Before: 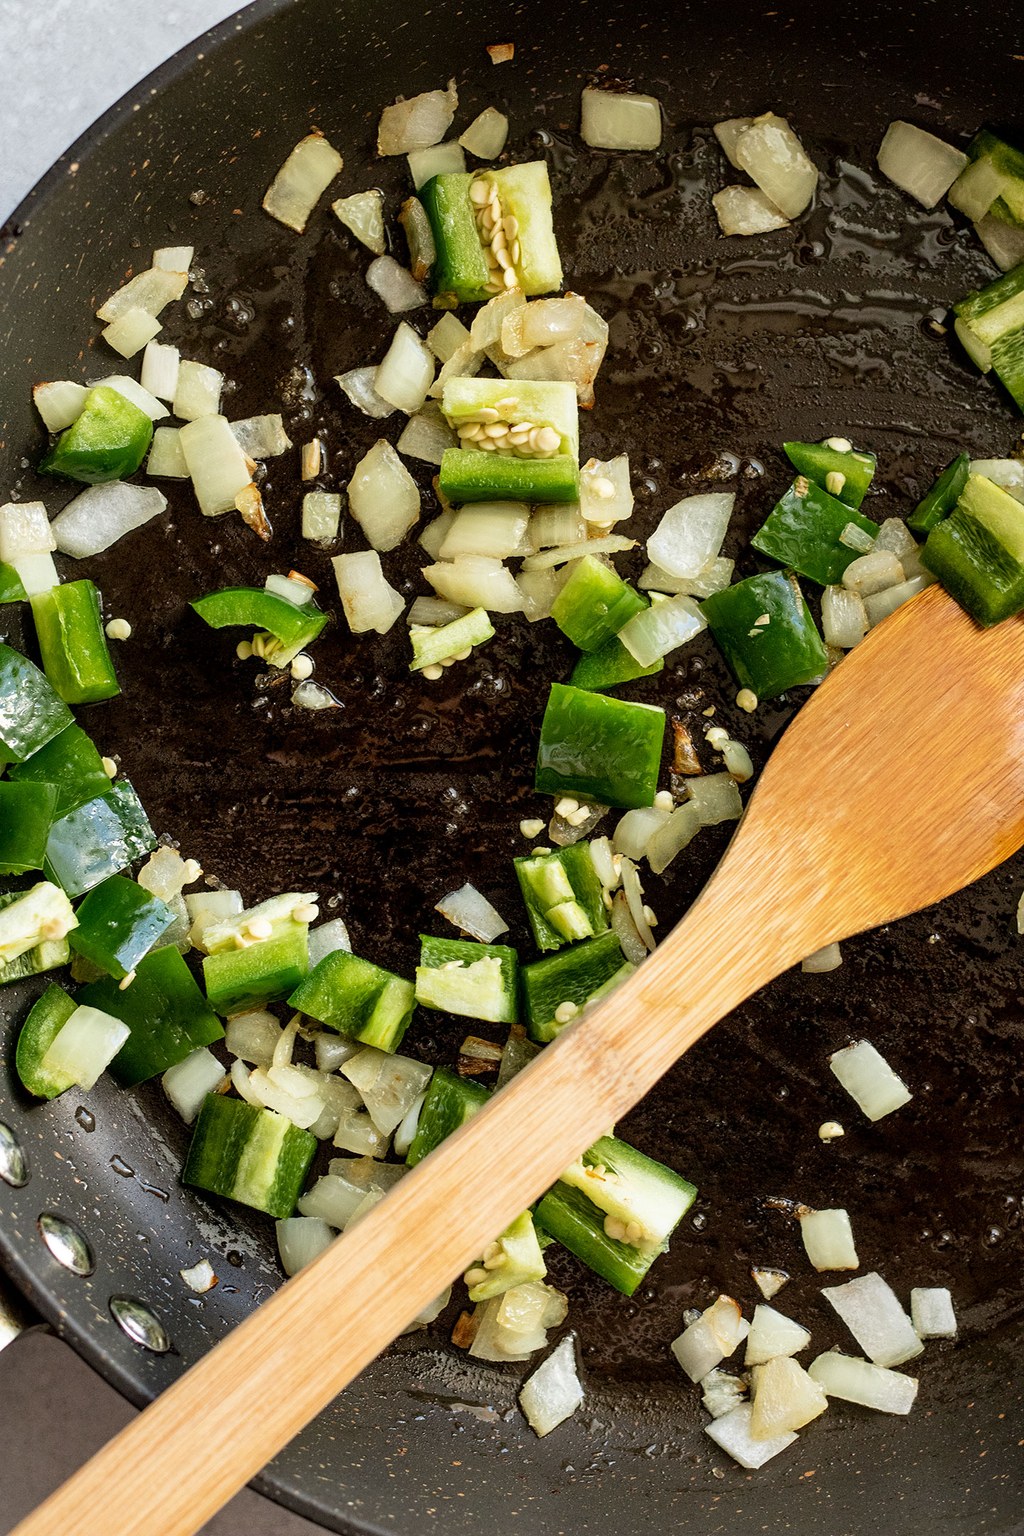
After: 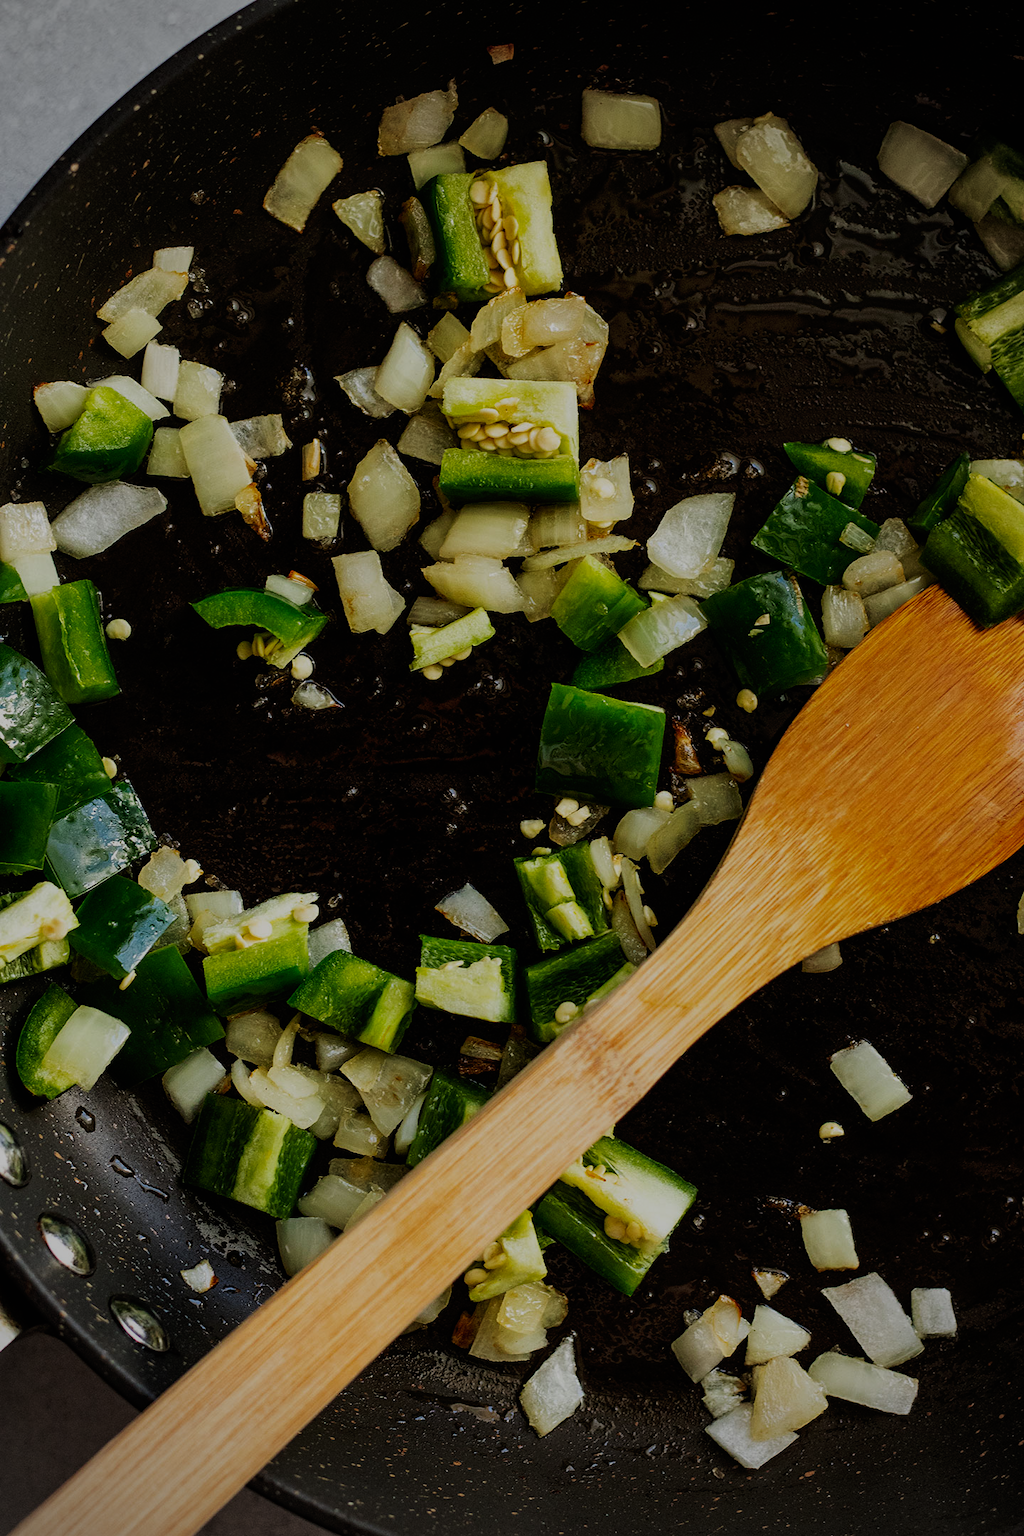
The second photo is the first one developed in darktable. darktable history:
exposure: exposure -2.372 EV, compensate highlight preservation false
vignetting: fall-off radius 60.8%, brightness -0.623, saturation -0.681
tone equalizer: edges refinement/feathering 500, mask exposure compensation -1.57 EV, preserve details no
base curve: curves: ch0 [(0, 0) (0.007, 0.004) (0.027, 0.03) (0.046, 0.07) (0.207, 0.54) (0.442, 0.872) (0.673, 0.972) (1, 1)], preserve colors none
